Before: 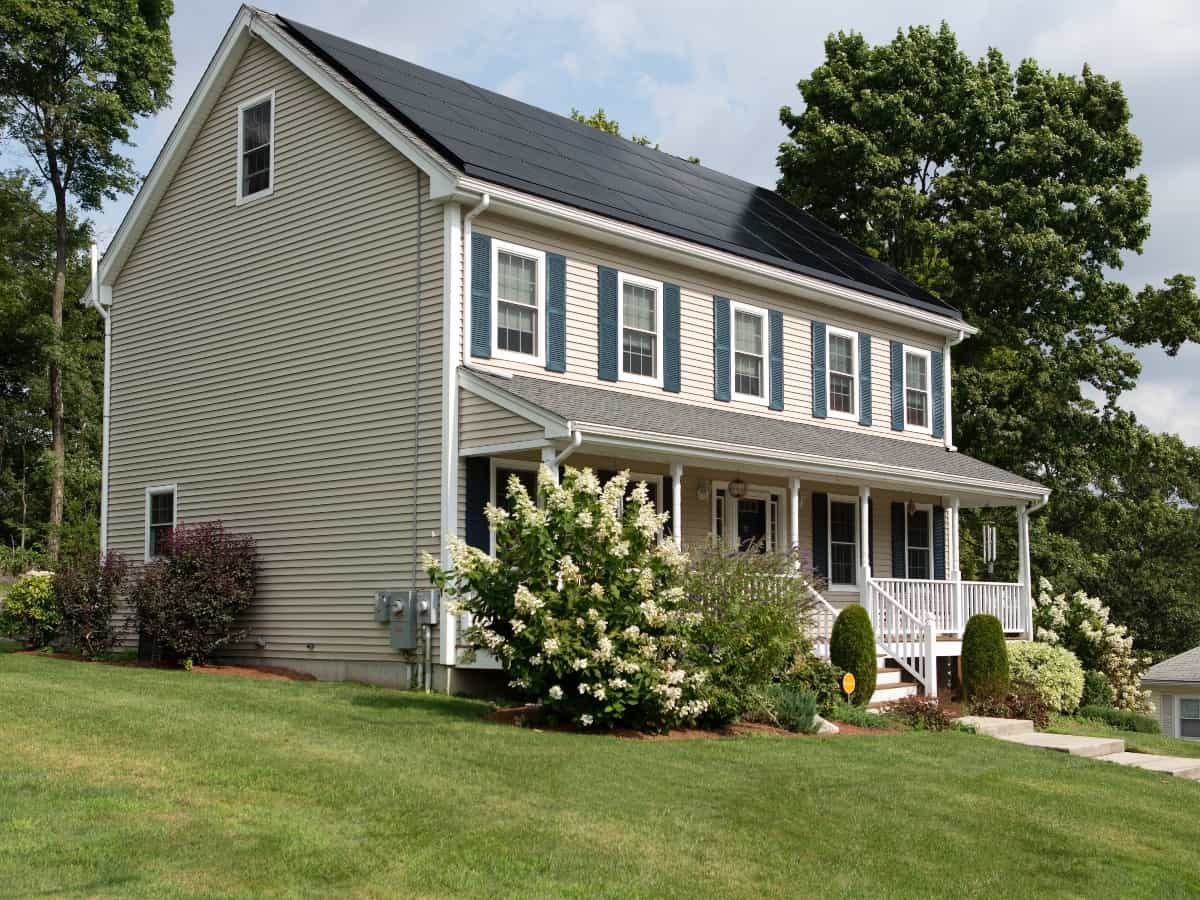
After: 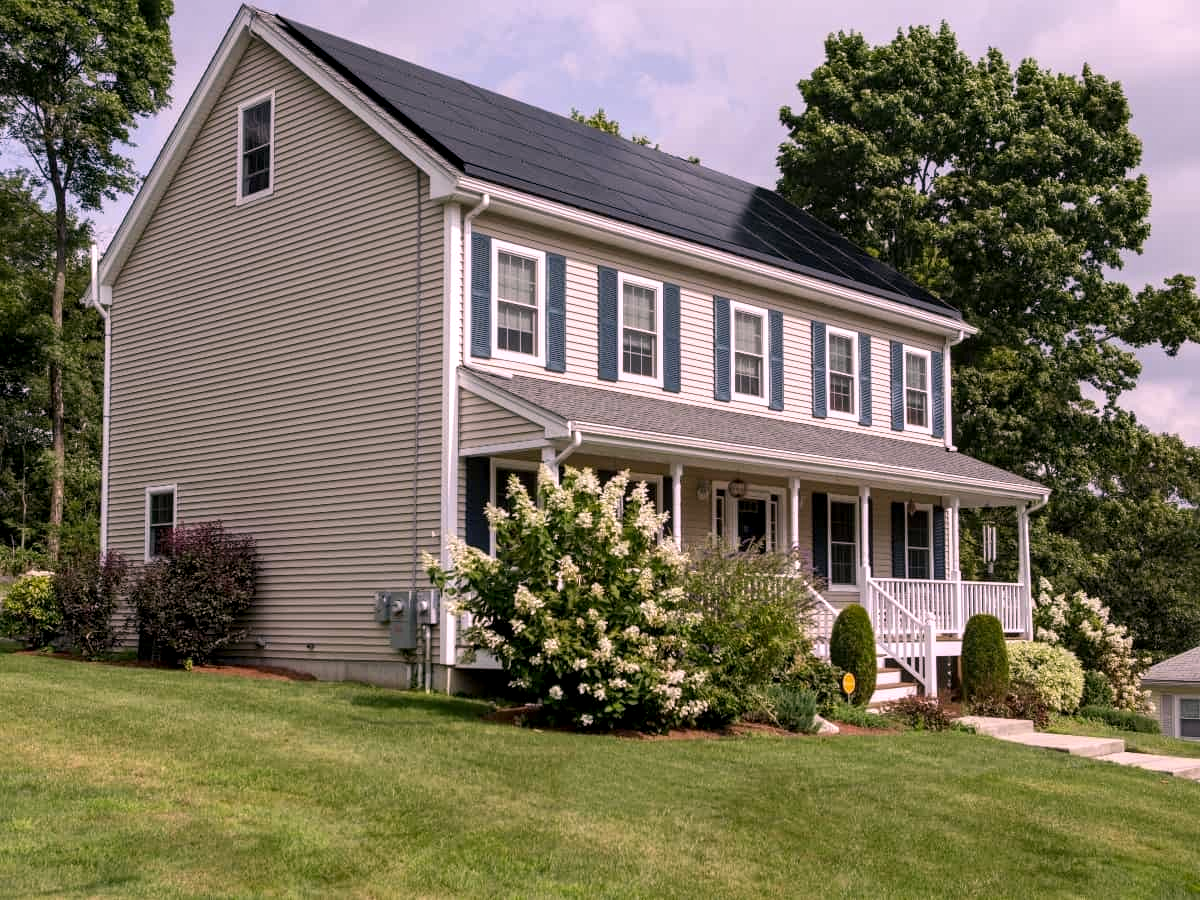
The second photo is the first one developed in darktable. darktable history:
exposure: exposure -0.04 EV, compensate highlight preservation false
color correction: highlights a* 11.96, highlights b* 11.58
white balance: red 0.967, blue 1.119, emerald 0.756
local contrast: detail 130%
